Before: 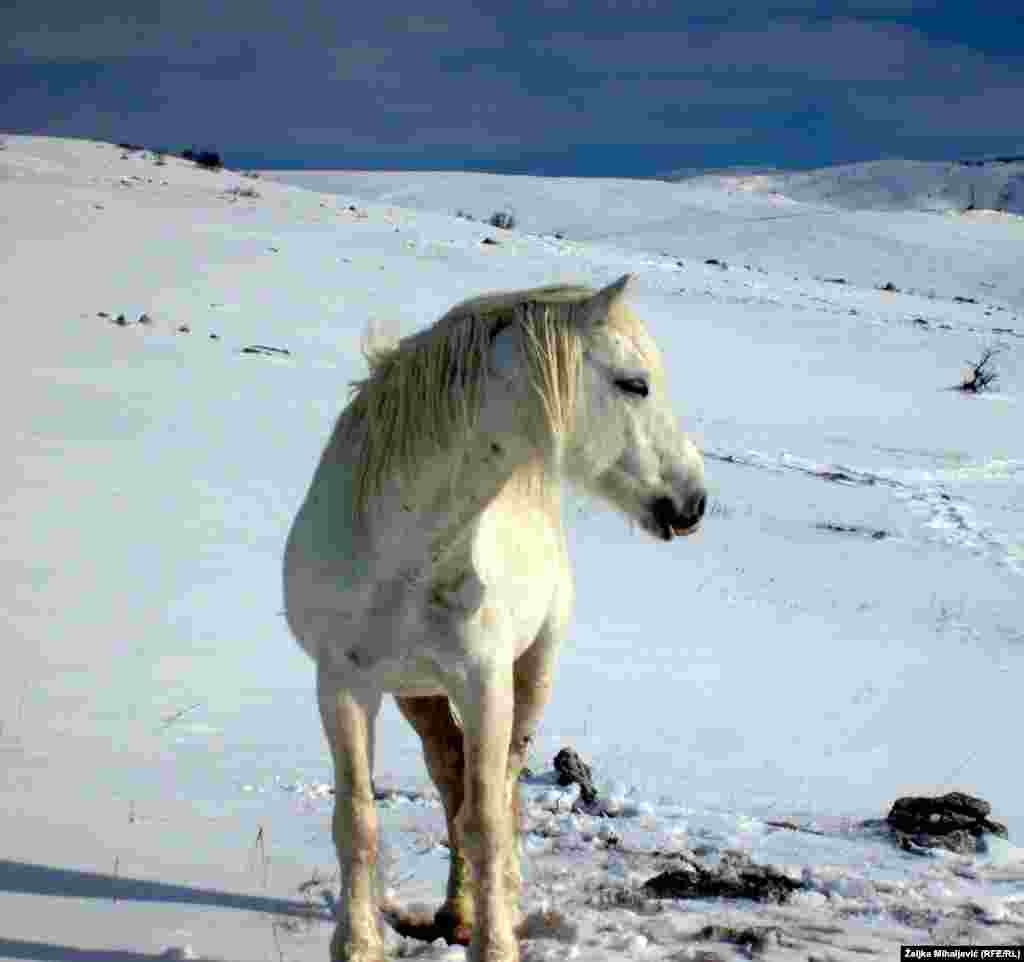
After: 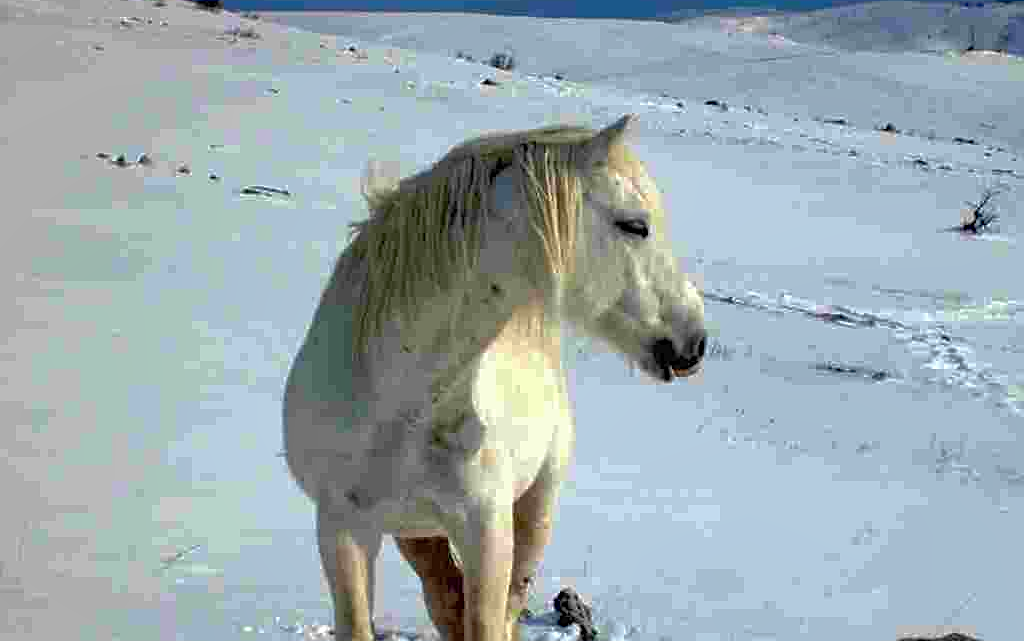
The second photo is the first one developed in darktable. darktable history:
crop: top 16.601%, bottom 16.705%
sharpen: on, module defaults
shadows and highlights: on, module defaults
